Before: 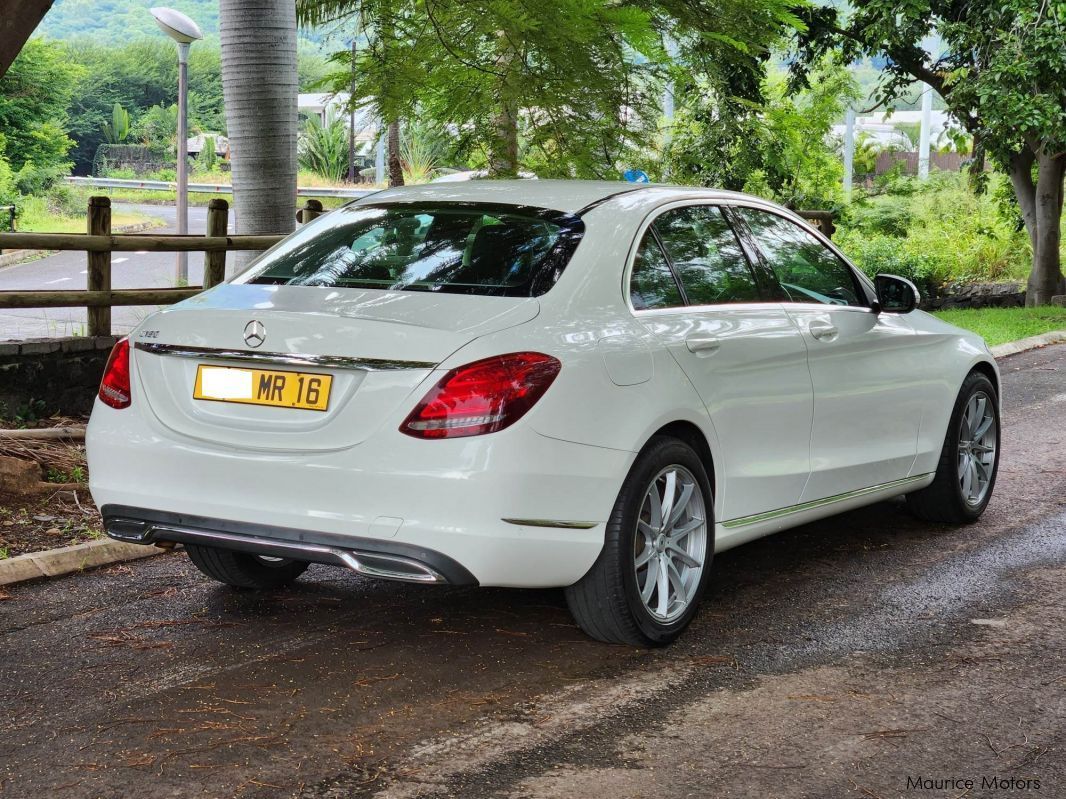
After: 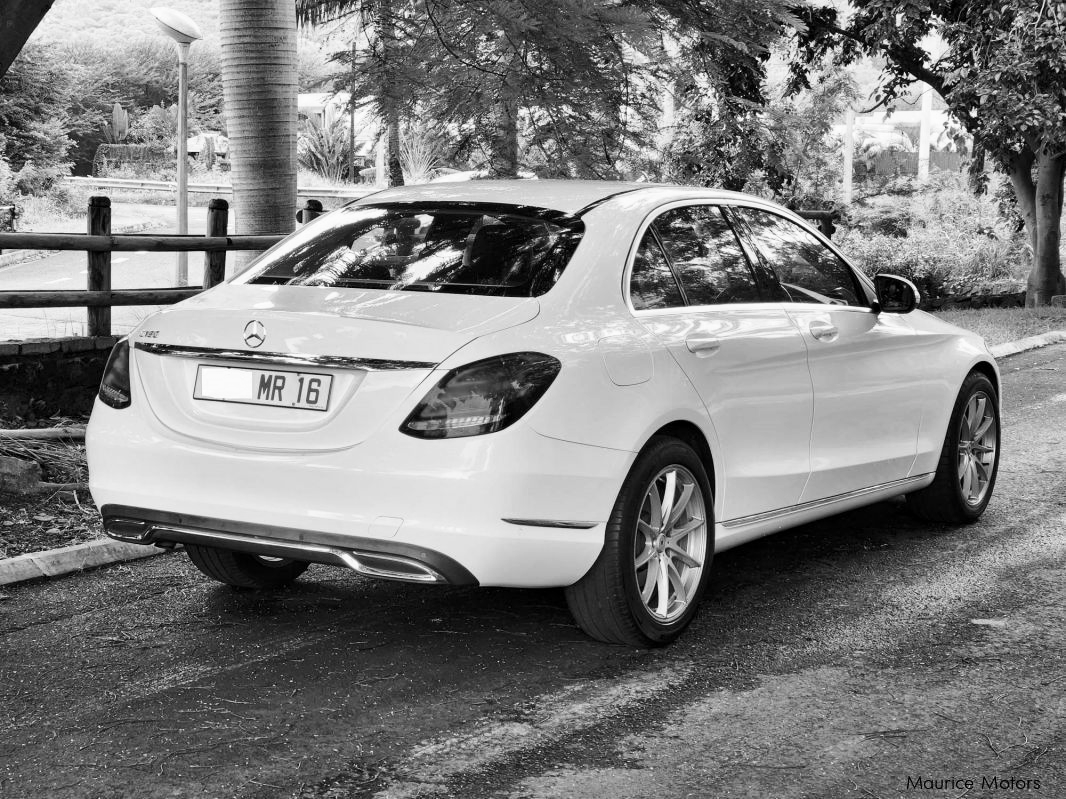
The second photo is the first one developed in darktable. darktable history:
tone curve: curves: ch0 [(0, 0) (0.003, 0.003) (0.011, 0.011) (0.025, 0.025) (0.044, 0.044) (0.069, 0.068) (0.1, 0.098) (0.136, 0.134) (0.177, 0.175) (0.224, 0.221) (0.277, 0.273) (0.335, 0.331) (0.399, 0.393) (0.468, 0.462) (0.543, 0.549) (0.623, 0.628) (0.709, 0.713) (0.801, 0.803) (0.898, 0.899) (1, 1)], preserve colors none
color look up table: target L [98.62, 98.62, 97.58, 93.05, 93.05, 93.05, 83.84, 74.78, 79.88, 57.48, 63.6, 59.79, 54.37, 31.89, 12.25, 200, 88.47, 70.36, 74.05, 71.47, 72.21, 69.24, 67.75, 58.64, 45.63, 42.78, 34.03, 10.27, 12.74, 98.62, 93.75, 90.94, 93.75, 85.63, 69.98, 91.29, 85.63, 50.83, 45.63, 21.25, 45.22, 16.11, 98.27, 90.59, 77.34, 64.74, 47.64, 30.16, 3.321], target a [0 ×42, 0.001, 0 ×6], target b [0 ×49], num patches 49
